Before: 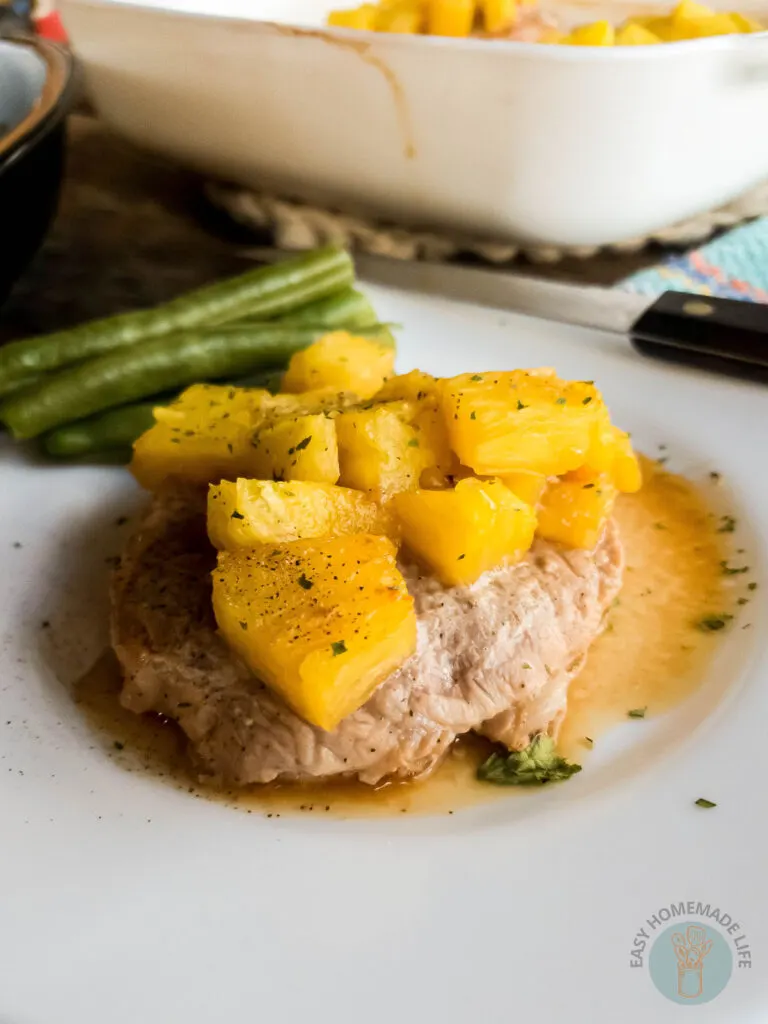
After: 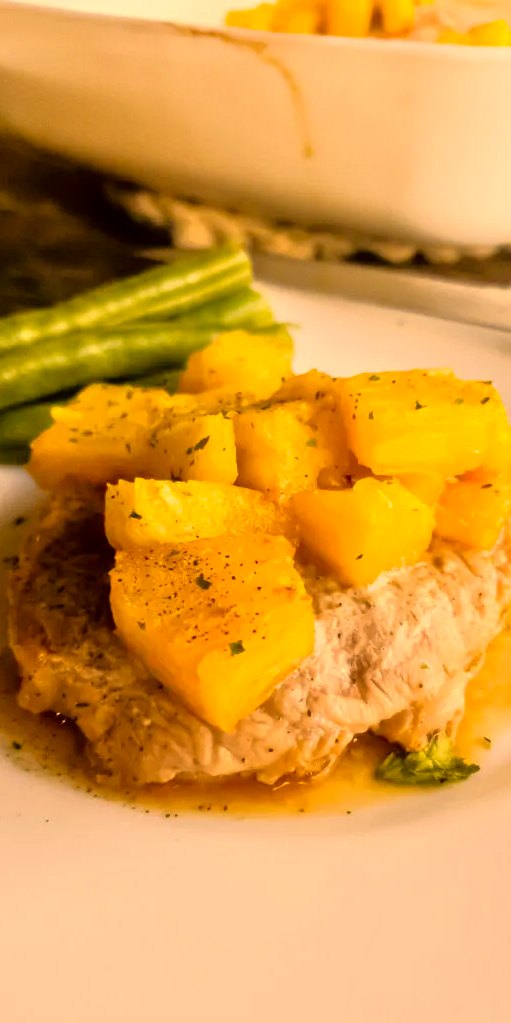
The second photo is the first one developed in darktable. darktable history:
tone equalizer: -7 EV 0.158 EV, -6 EV 0.62 EV, -5 EV 1.13 EV, -4 EV 1.36 EV, -3 EV 1.14 EV, -2 EV 0.6 EV, -1 EV 0.155 EV, mask exposure compensation -0.493 EV
crop and rotate: left 13.371%, right 19.971%
color correction: highlights a* 18.42, highlights b* 35.34, shadows a* 1.68, shadows b* 6.32, saturation 1.04
